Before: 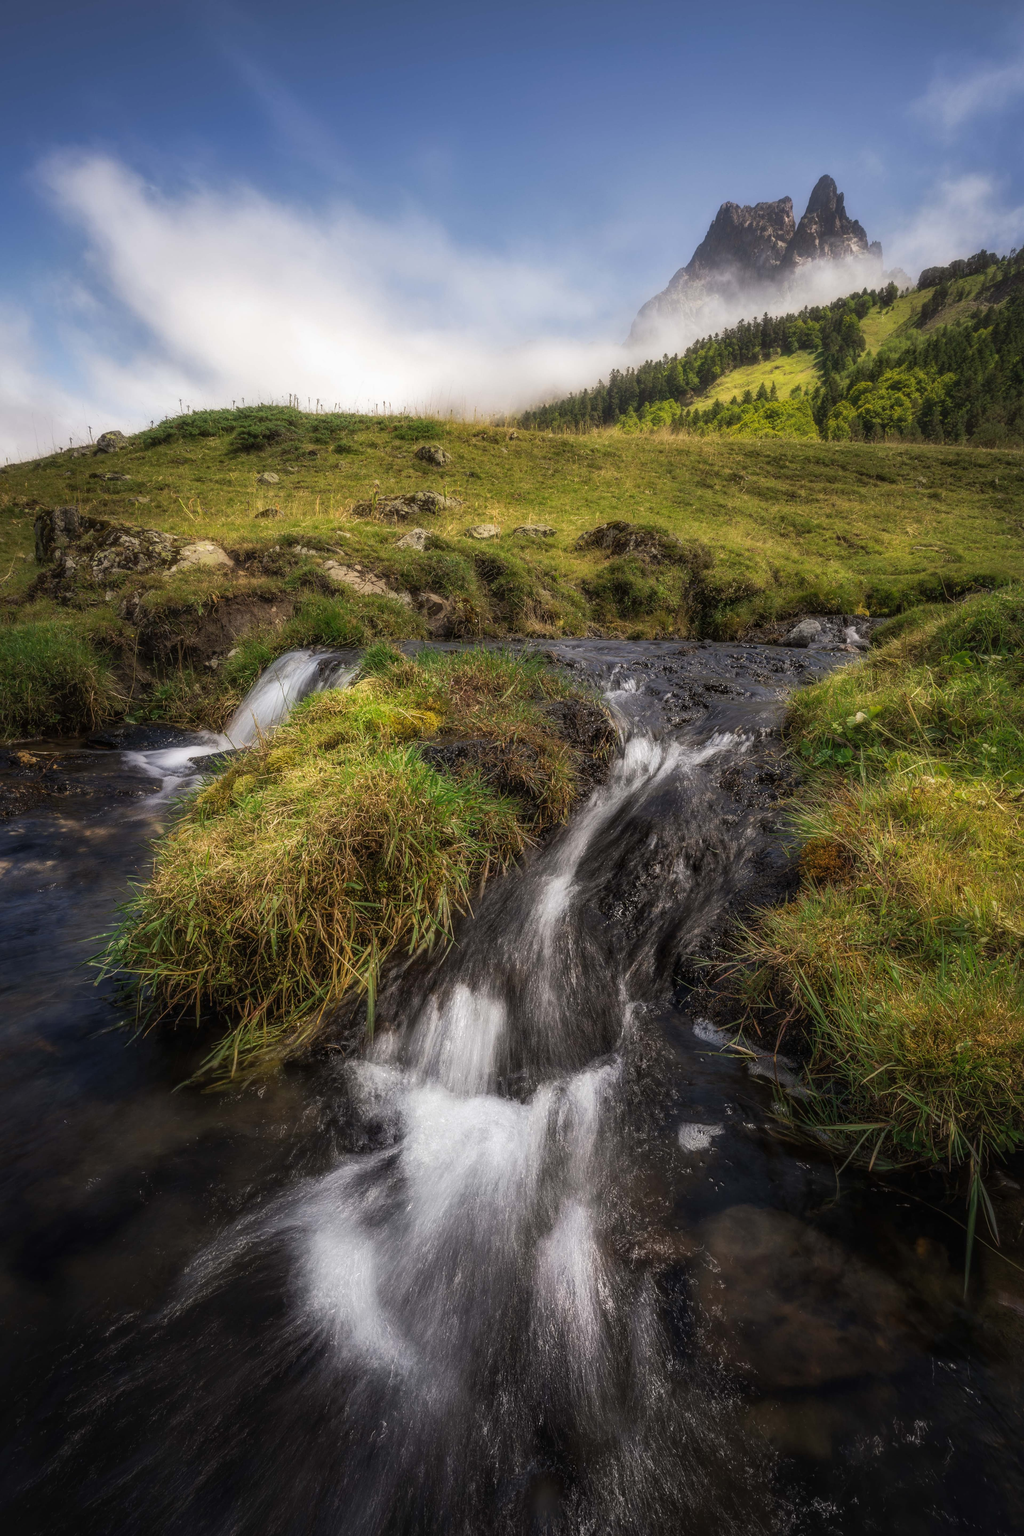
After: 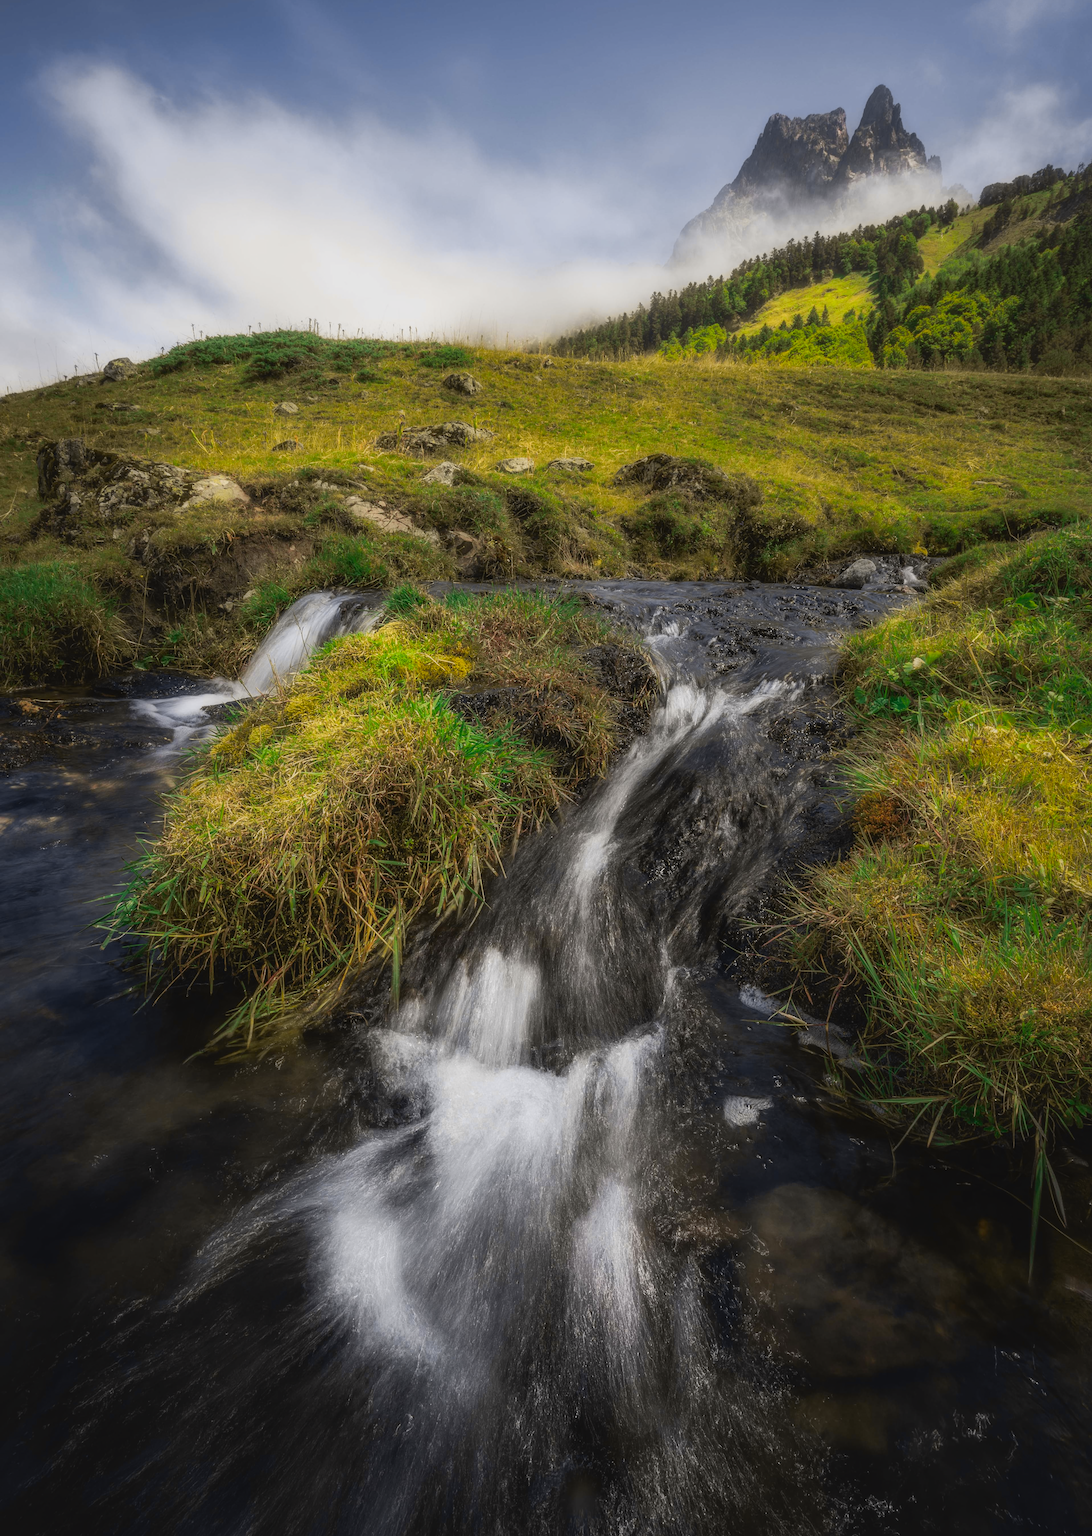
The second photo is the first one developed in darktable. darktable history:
tone curve: curves: ch0 [(0, 0.036) (0.053, 0.068) (0.211, 0.217) (0.519, 0.513) (0.847, 0.82) (0.991, 0.914)]; ch1 [(0, 0) (0.276, 0.206) (0.412, 0.353) (0.482, 0.475) (0.495, 0.5) (0.509, 0.502) (0.563, 0.57) (0.667, 0.672) (0.788, 0.809) (1, 1)]; ch2 [(0, 0) (0.438, 0.456) (0.473, 0.47) (0.503, 0.503) (0.523, 0.528) (0.562, 0.571) (0.612, 0.61) (0.679, 0.72) (1, 1)], color space Lab, independent channels, preserve colors none
crop and rotate: top 6.25%
